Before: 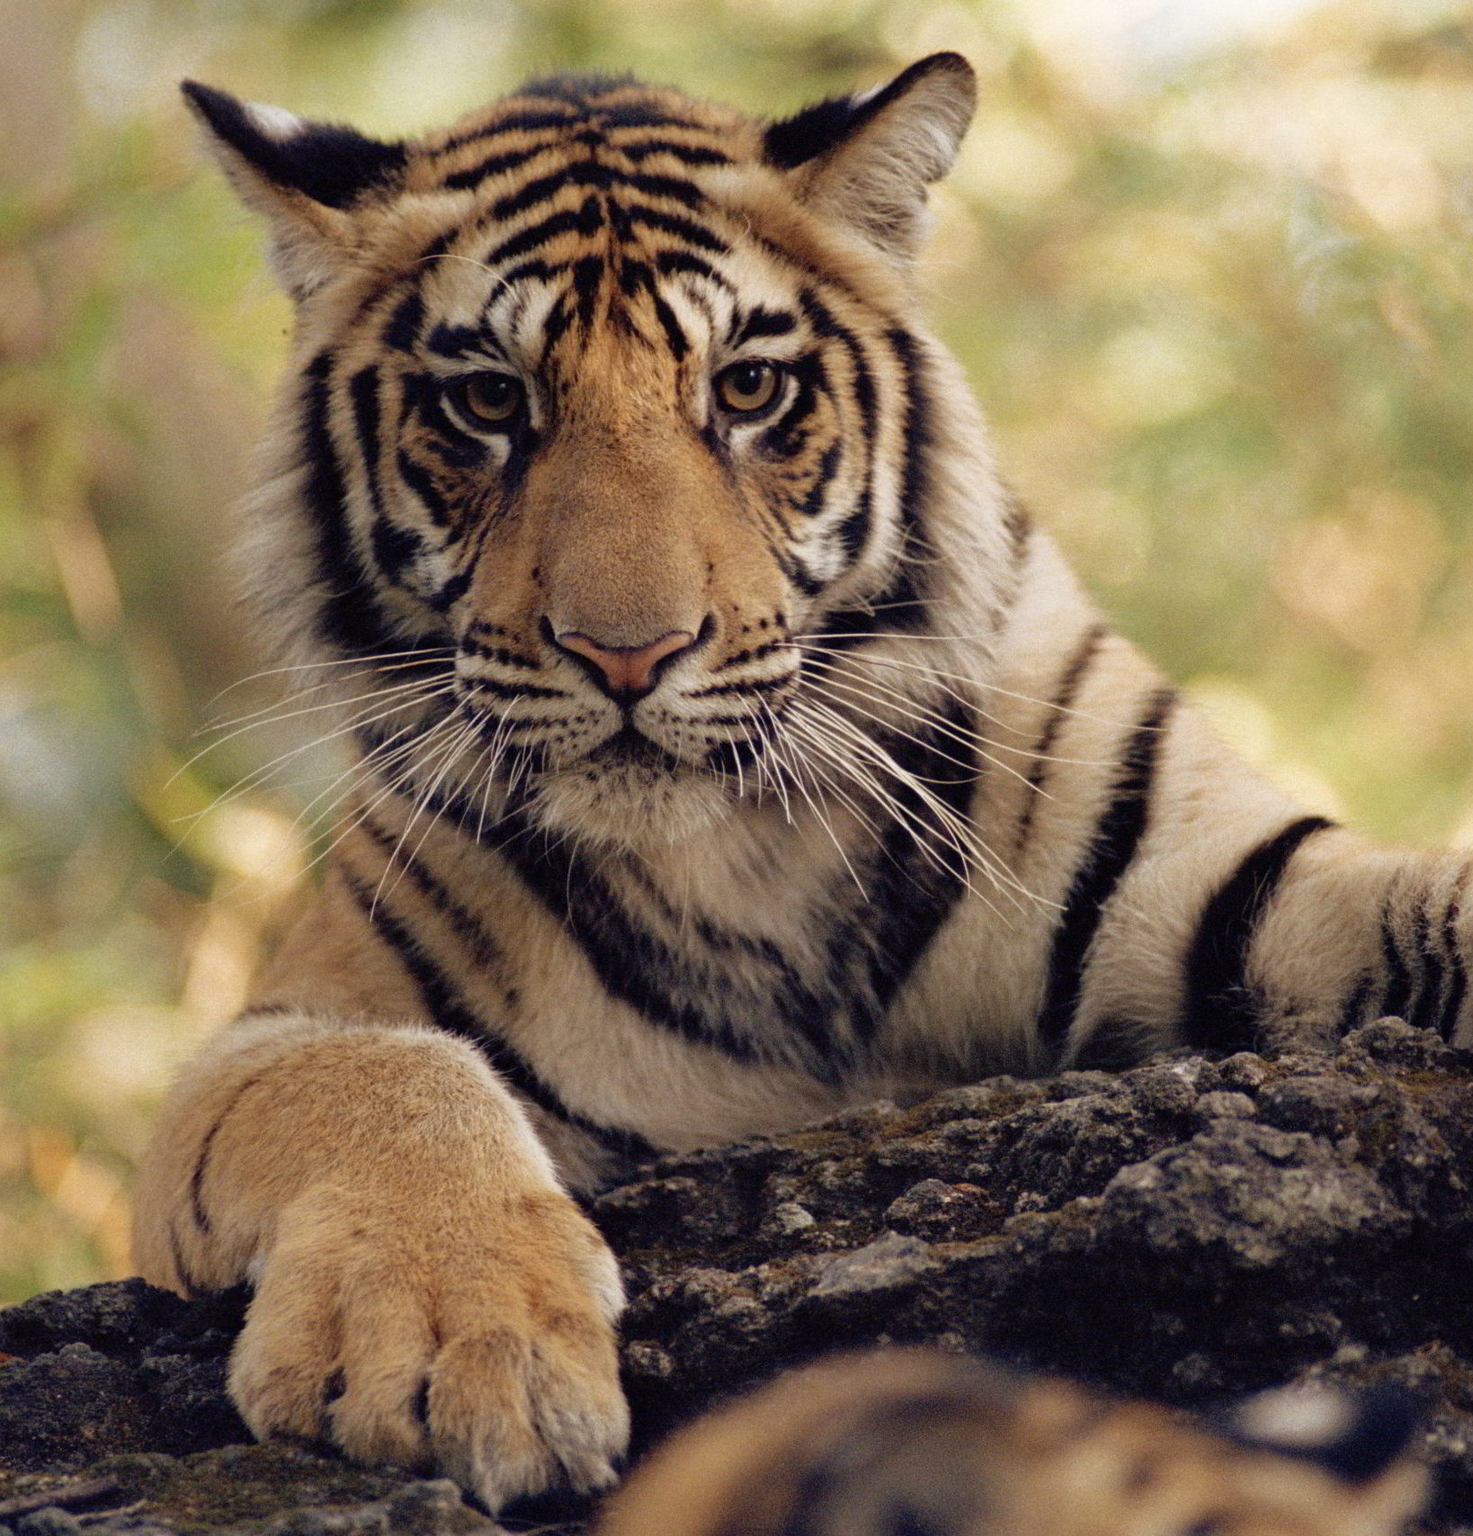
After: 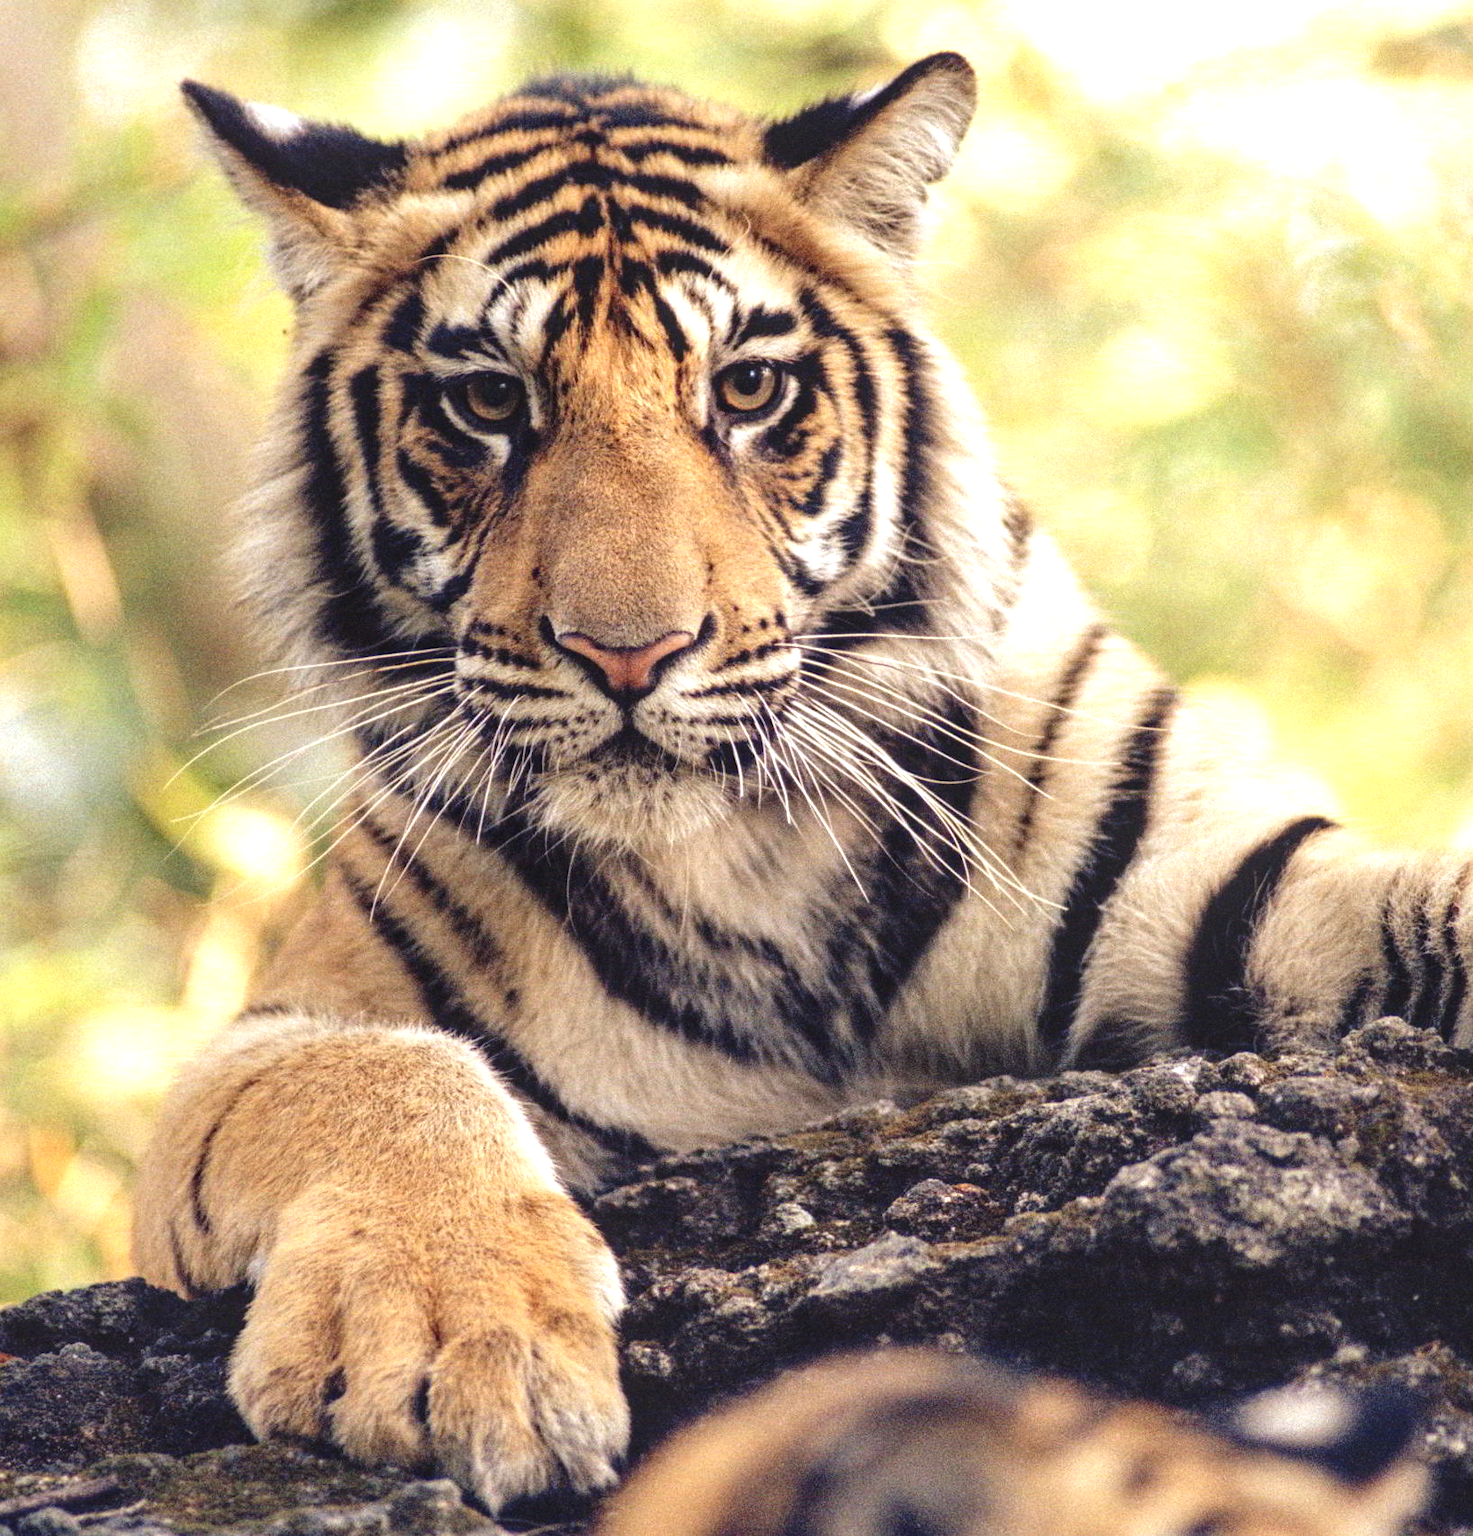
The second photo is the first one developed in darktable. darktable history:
contrast brightness saturation: contrast 0.1, brightness 0.03, saturation 0.09
exposure: black level correction -0.005, exposure 1 EV, compensate highlight preservation false
white balance: red 0.983, blue 1.036
local contrast: detail 130%
